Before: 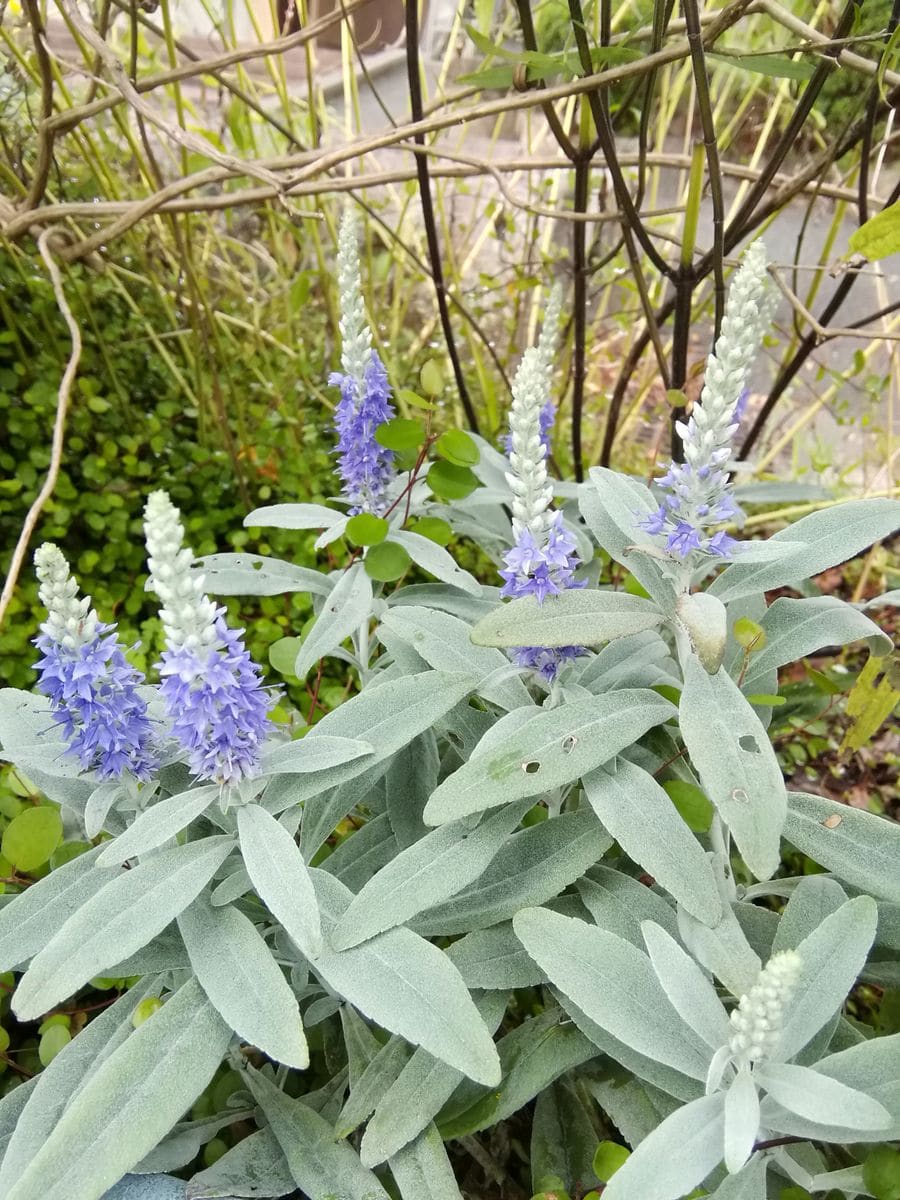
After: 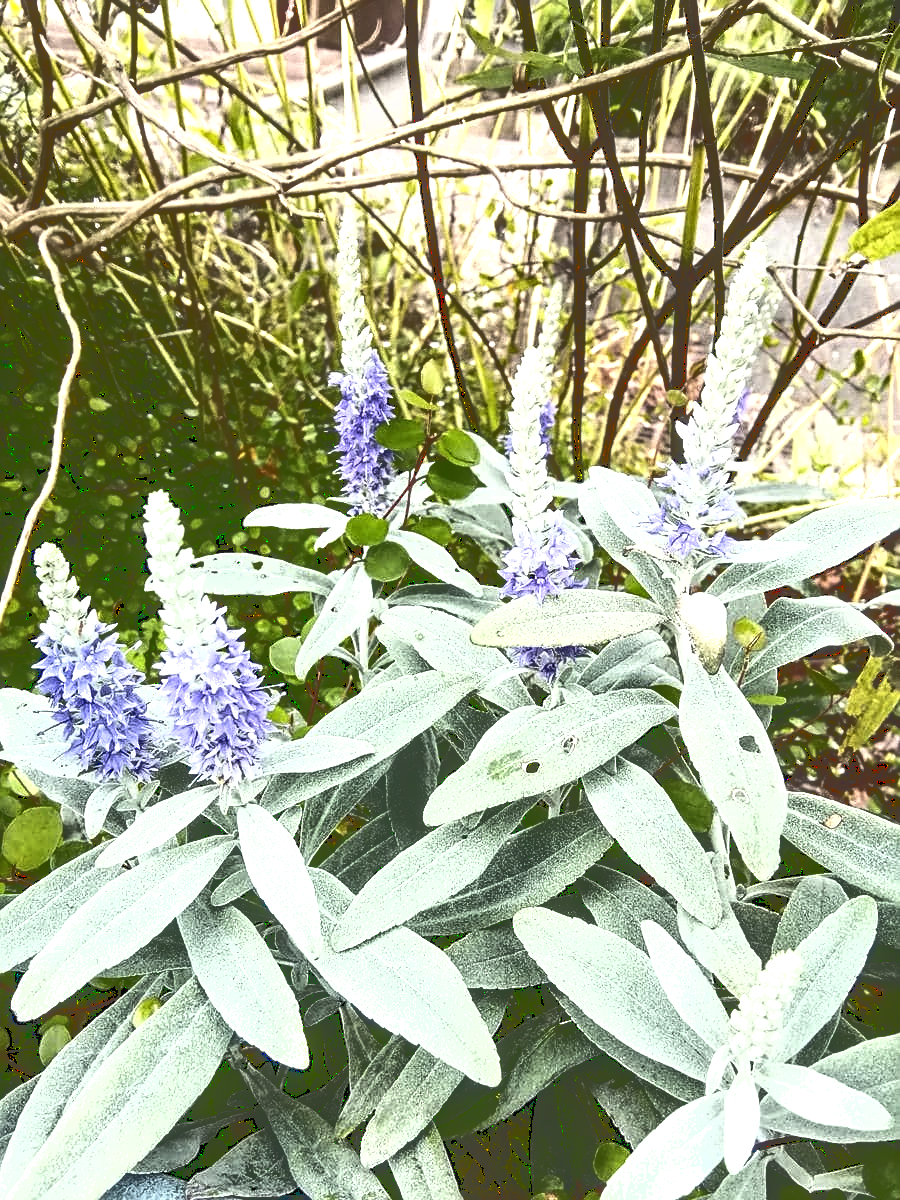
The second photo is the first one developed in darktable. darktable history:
tone equalizer: -8 EV -0.766 EV, -7 EV -0.718 EV, -6 EV -0.565 EV, -5 EV -0.375 EV, -3 EV 0.386 EV, -2 EV 0.6 EV, -1 EV 0.676 EV, +0 EV 0.774 EV, edges refinement/feathering 500, mask exposure compensation -1.57 EV, preserve details no
sharpen: on, module defaults
local contrast: on, module defaults
base curve: curves: ch0 [(0, 0.036) (0.083, 0.04) (0.804, 1)], preserve colors average RGB
